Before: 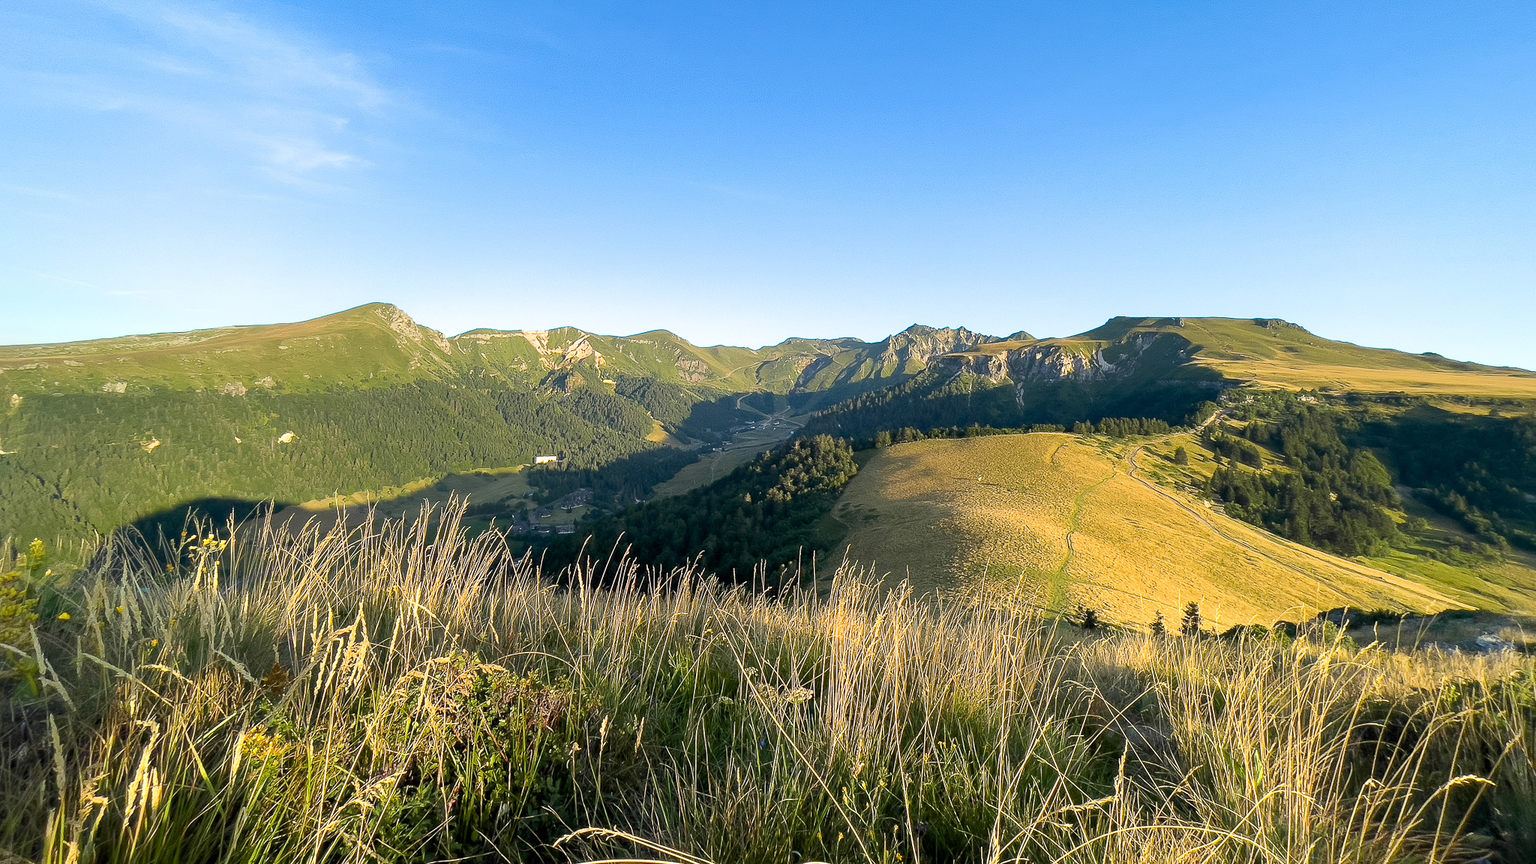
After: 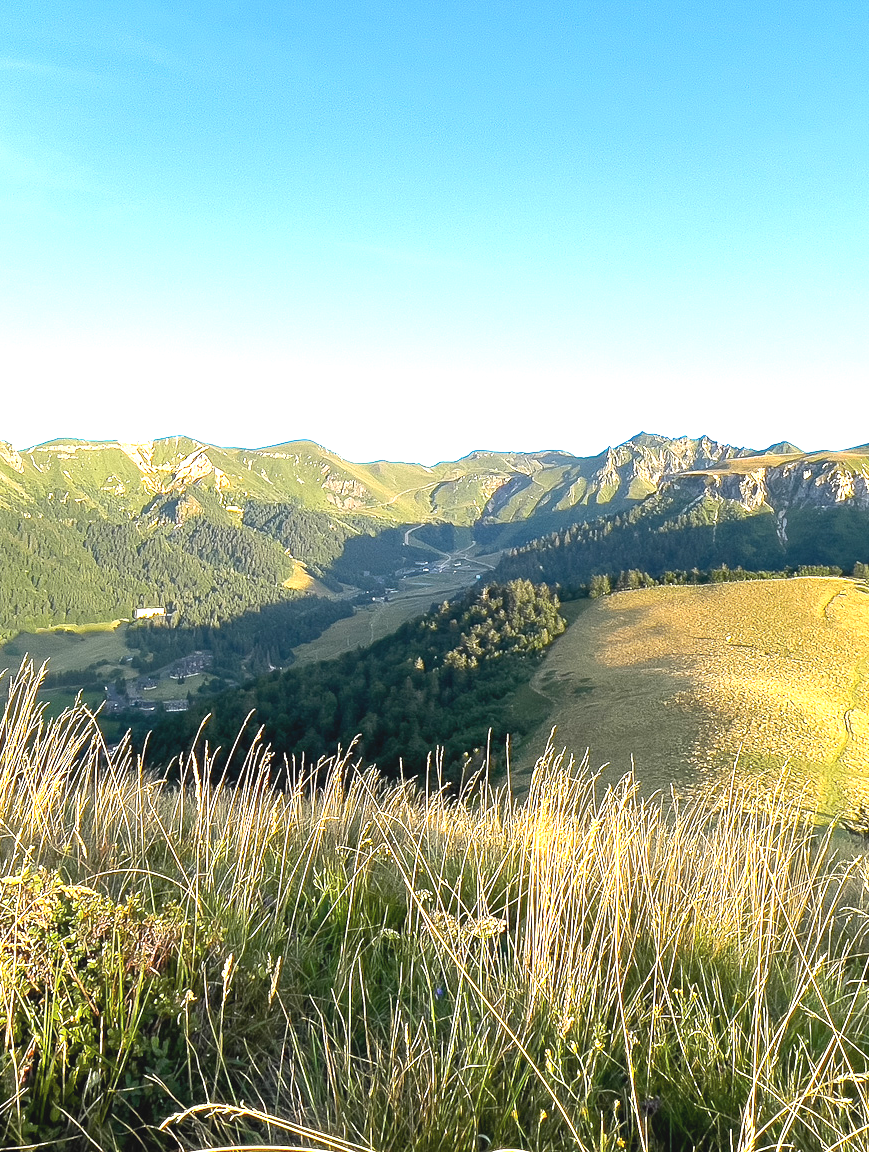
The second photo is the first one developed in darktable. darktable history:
crop: left 28.271%, right 29.263%
exposure: black level correction 0, exposure 1.1 EV, compensate exposure bias true, compensate highlight preservation false
contrast brightness saturation: contrast -0.102, saturation -0.093
